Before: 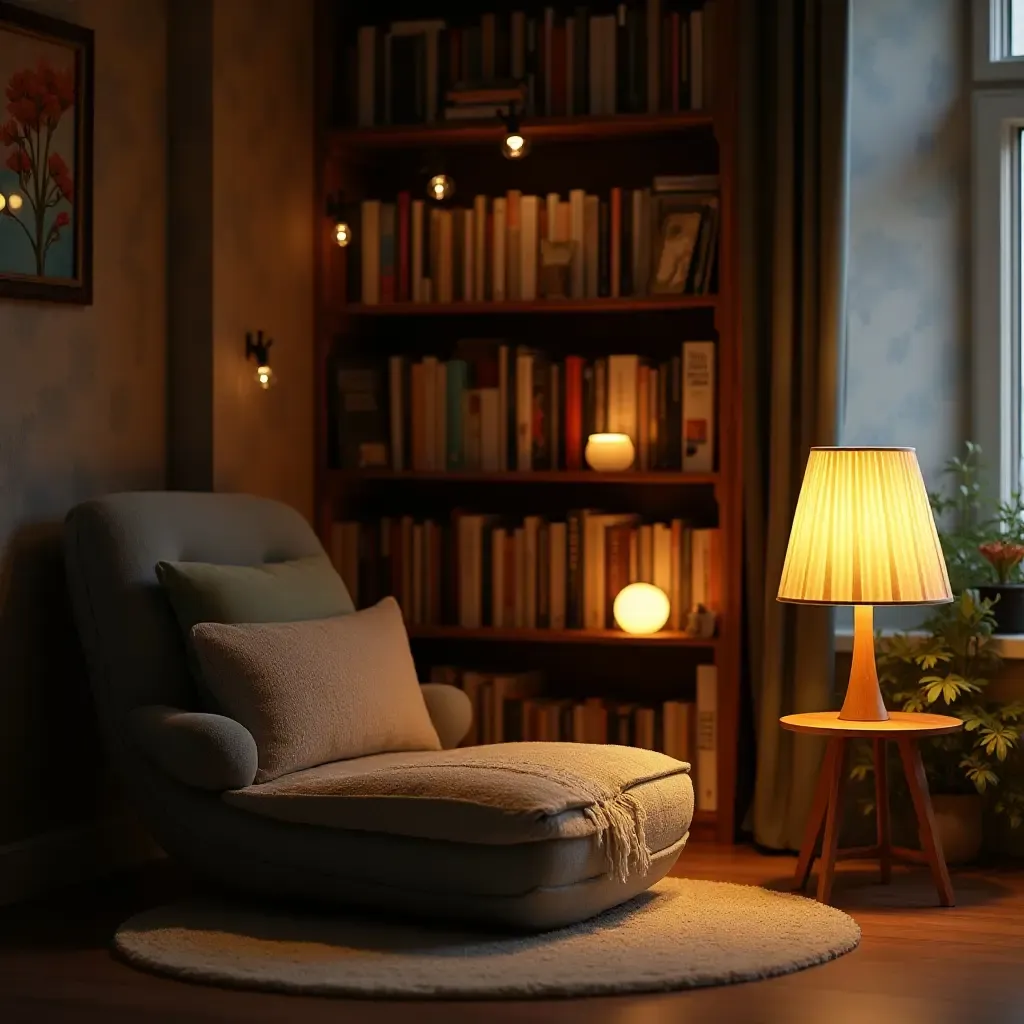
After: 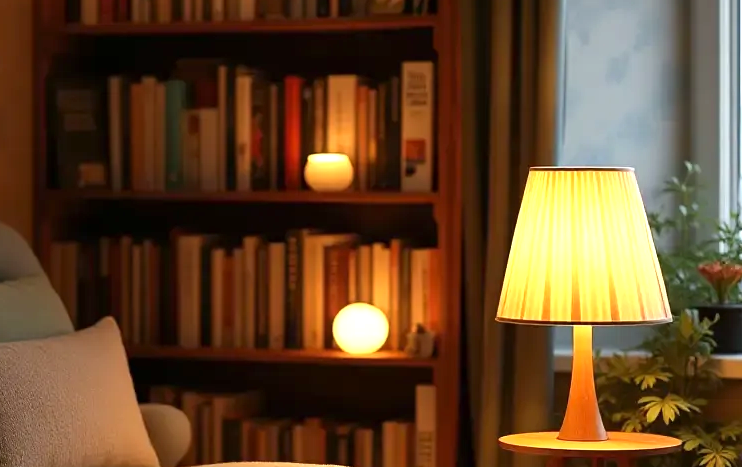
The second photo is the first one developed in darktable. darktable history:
exposure: exposure 0.651 EV, compensate exposure bias true, compensate highlight preservation false
crop and rotate: left 27.481%, top 27.382%, bottom 26.933%
tone equalizer: mask exposure compensation -0.493 EV
